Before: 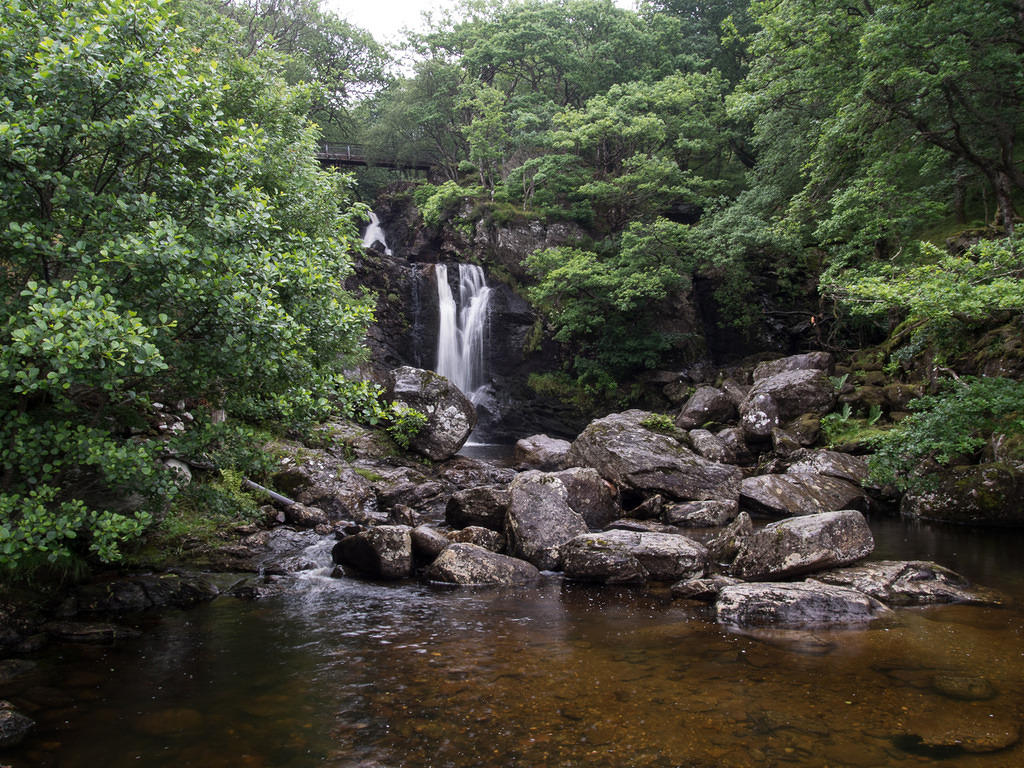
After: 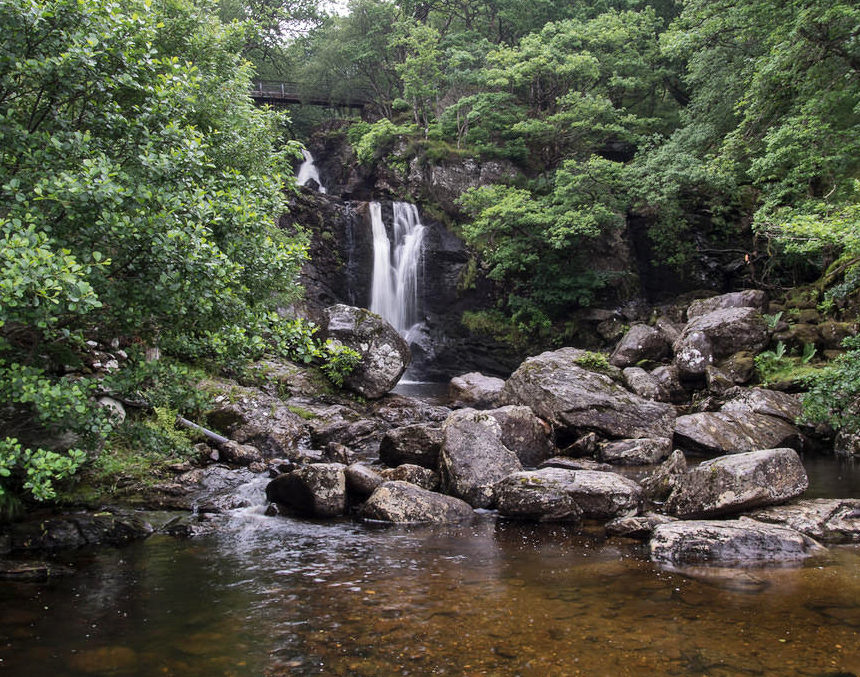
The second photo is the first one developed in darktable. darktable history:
crop: left 6.446%, top 8.188%, right 9.538%, bottom 3.548%
shadows and highlights: shadows 53, soften with gaussian
